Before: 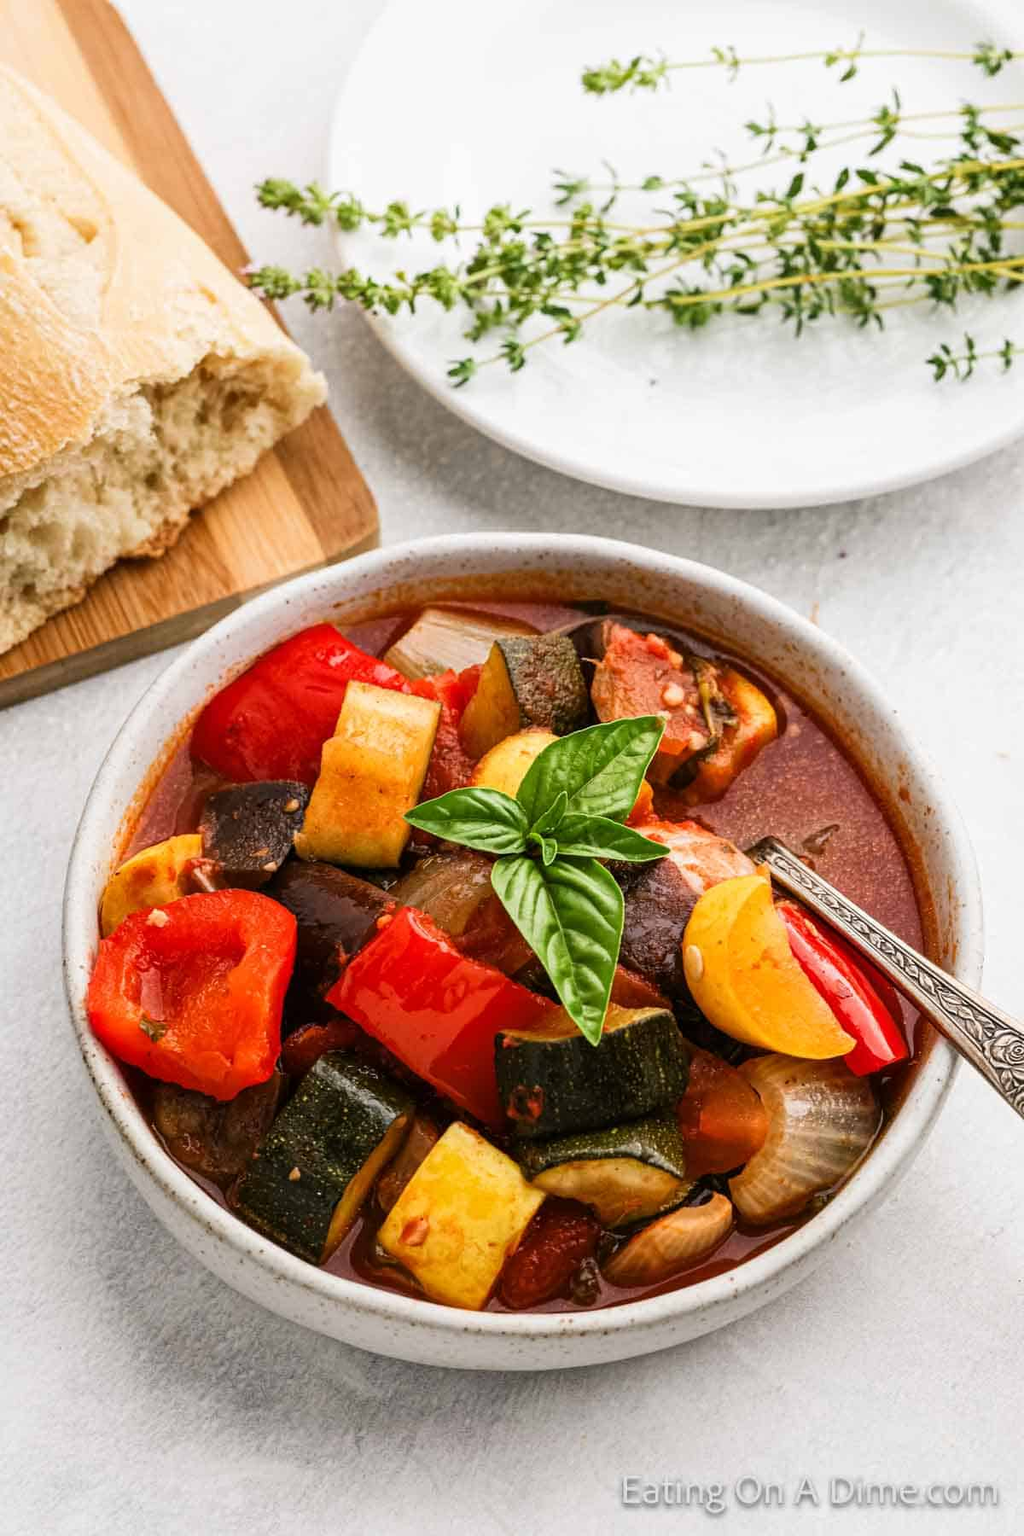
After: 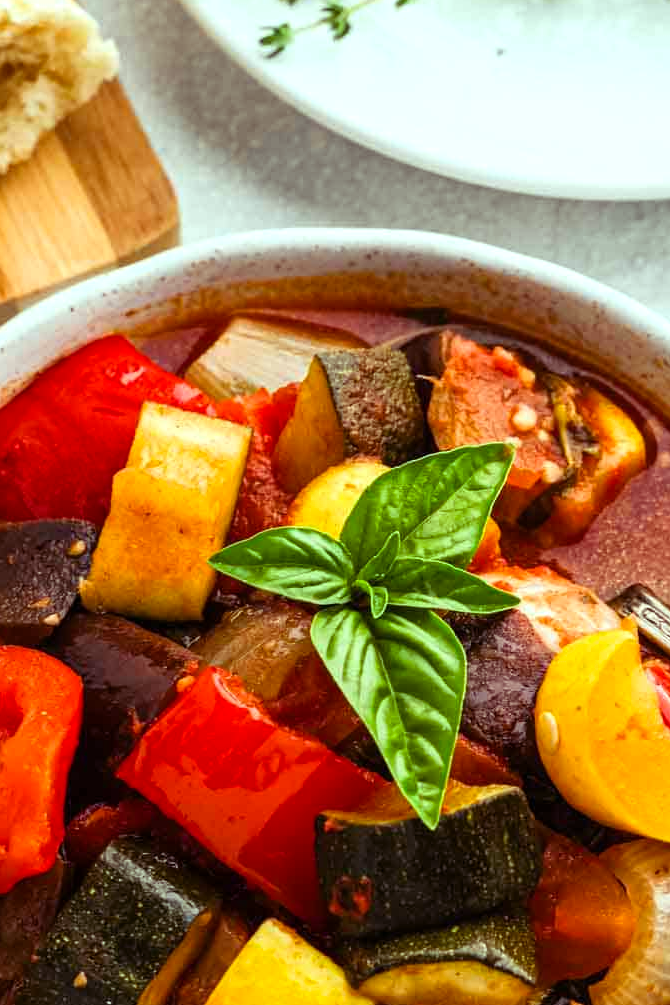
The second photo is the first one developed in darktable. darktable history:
crop and rotate: left 22.13%, top 22.054%, right 22.026%, bottom 22.102%
color balance rgb: shadows lift › luminance 0.49%, shadows lift › chroma 6.83%, shadows lift › hue 300.29°, power › hue 208.98°, highlights gain › luminance 20.24%, highlights gain › chroma 2.73%, highlights gain › hue 173.85°, perceptual saturation grading › global saturation 18.05%
